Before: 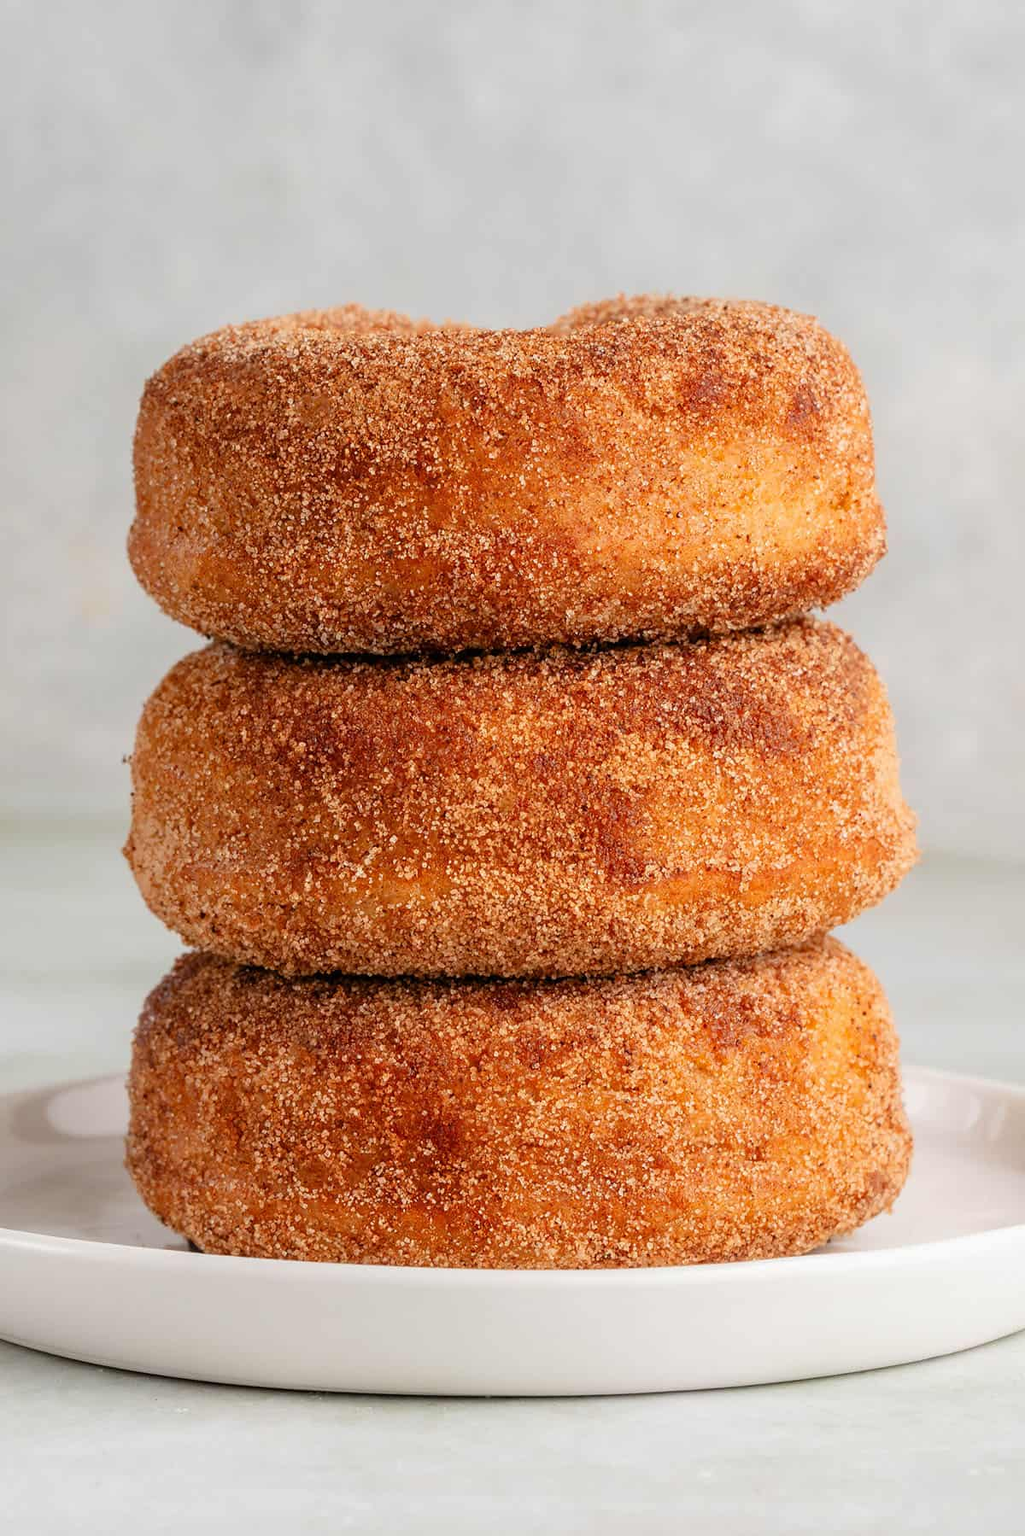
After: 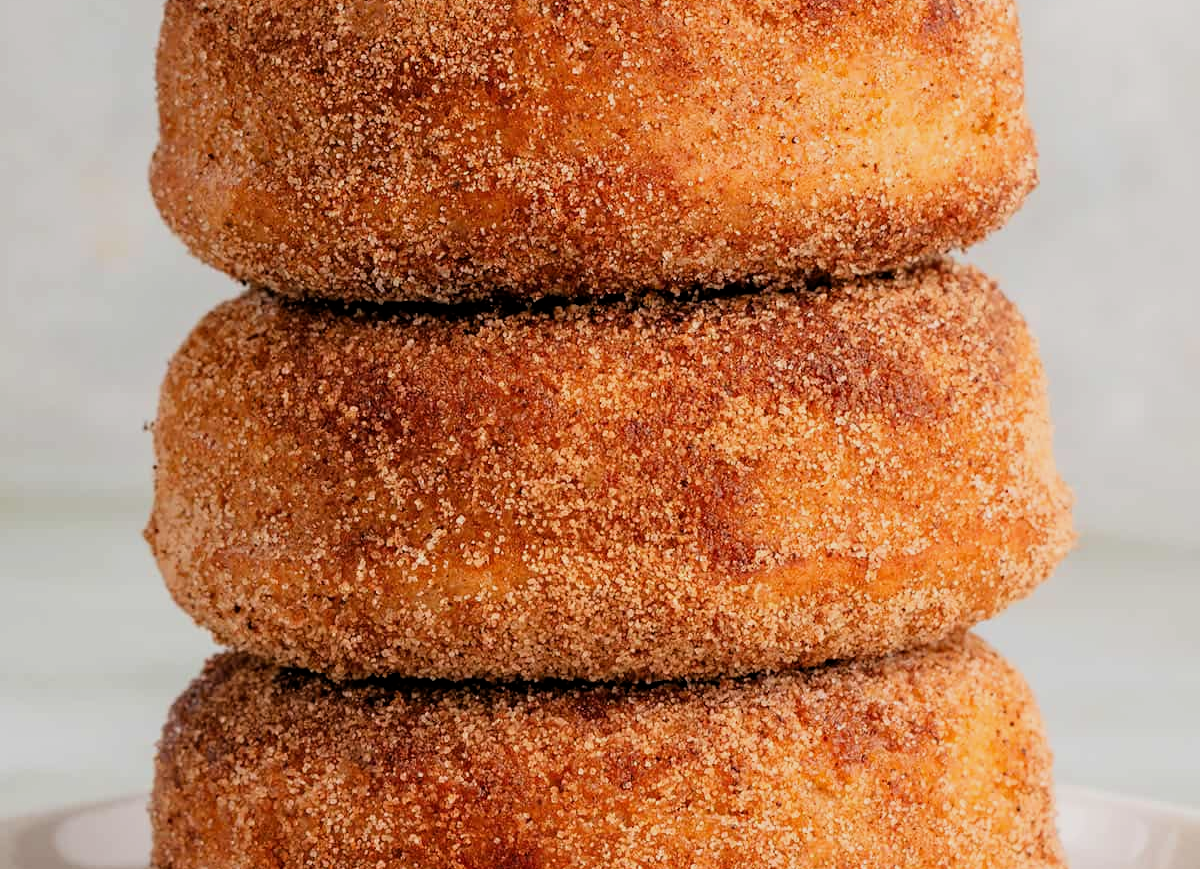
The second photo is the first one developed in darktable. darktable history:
crop and rotate: top 25.767%, bottom 25.889%
filmic rgb: black relative exposure -11.74 EV, white relative exposure 5.43 EV, hardness 4.5, latitude 49.8%, contrast 1.143
